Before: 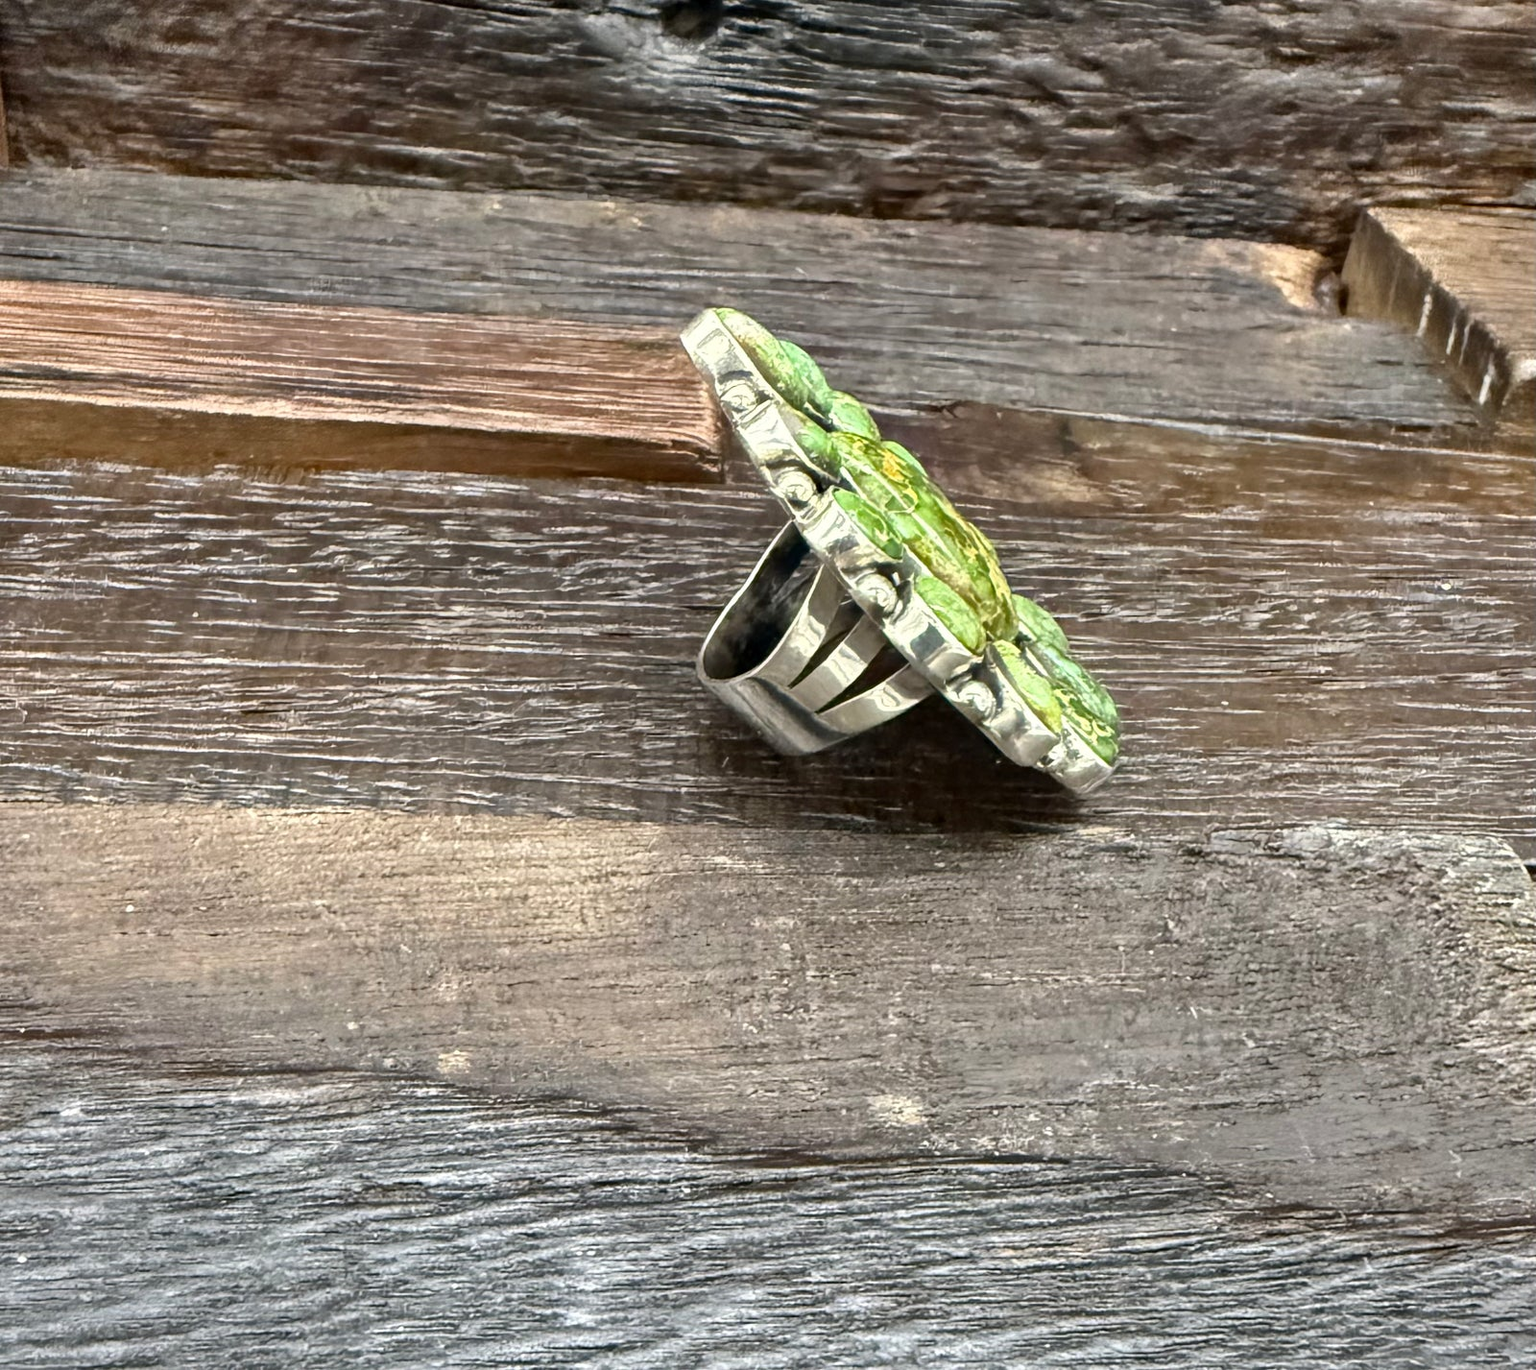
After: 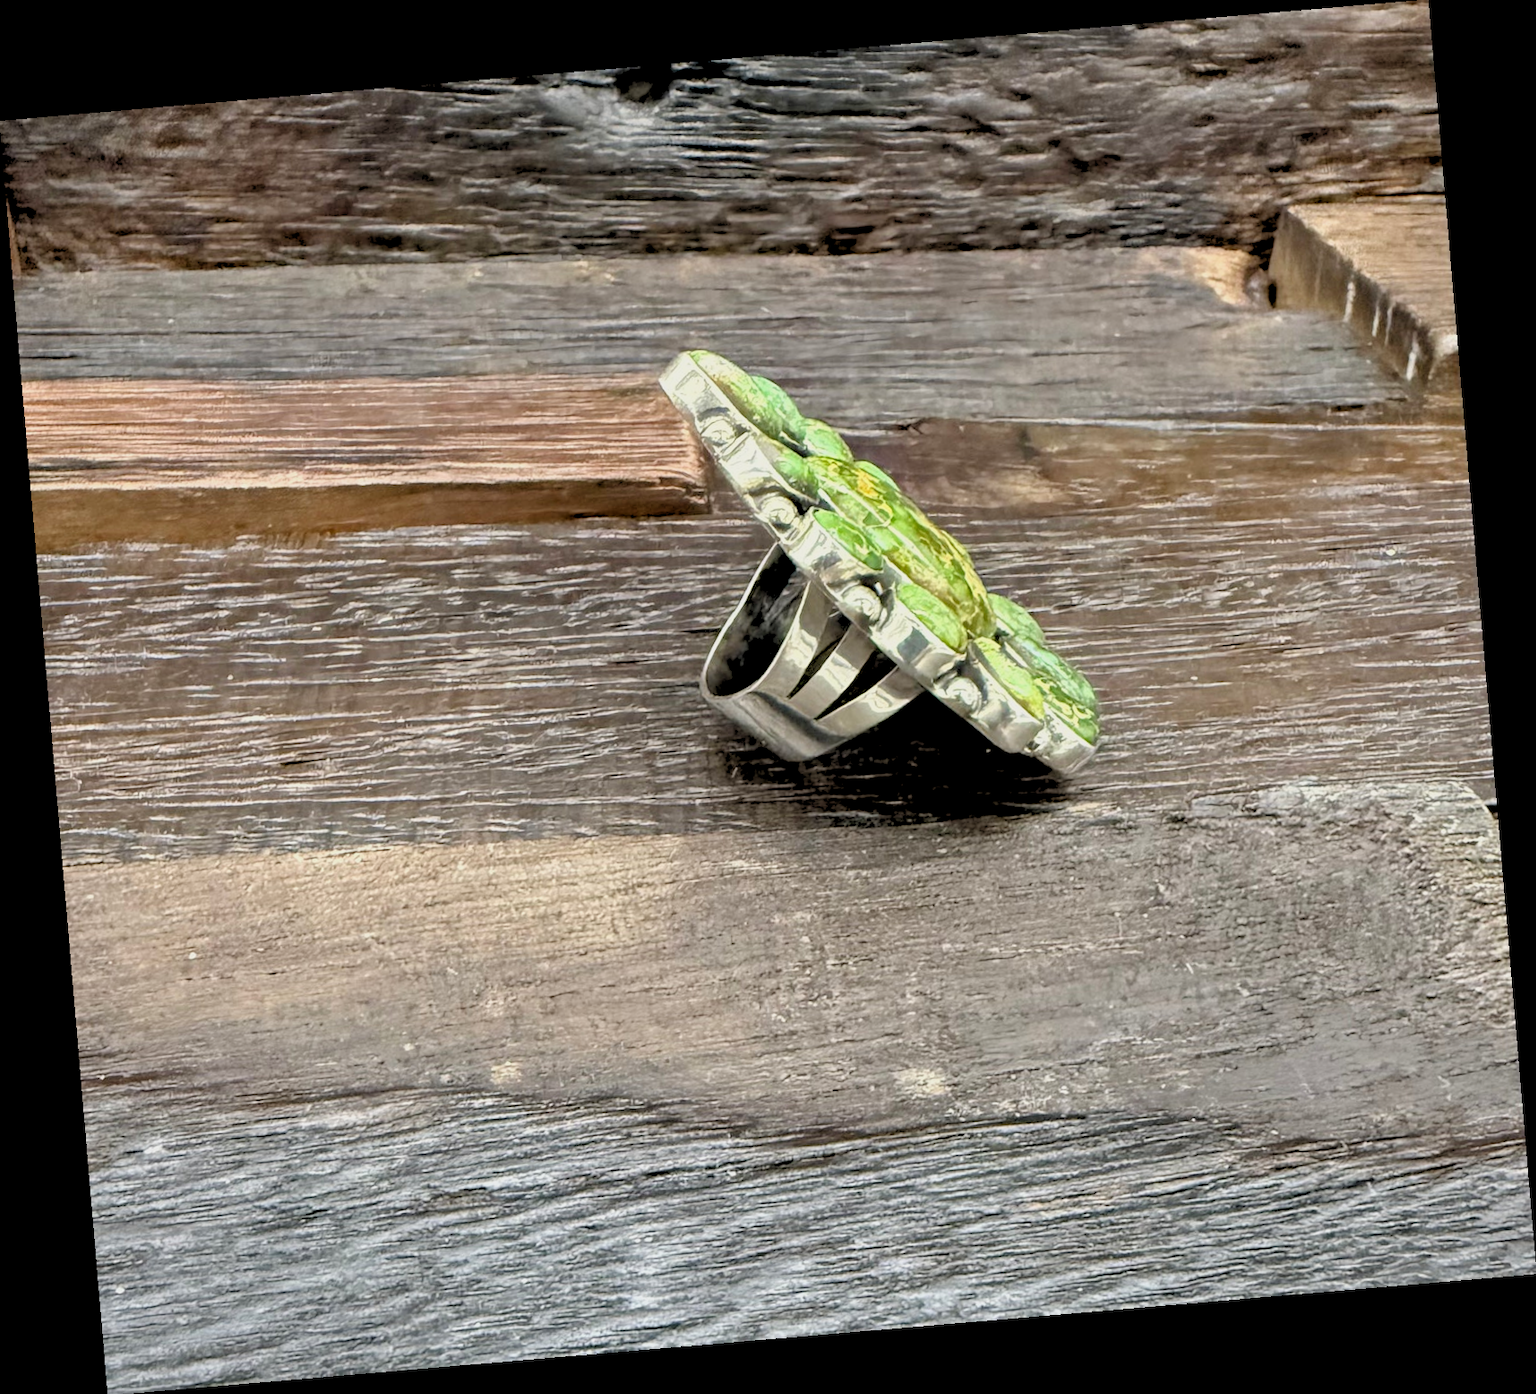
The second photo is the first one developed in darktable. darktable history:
rgb levels: preserve colors sum RGB, levels [[0.038, 0.433, 0.934], [0, 0.5, 1], [0, 0.5, 1]]
rotate and perspective: rotation -4.86°, automatic cropping off
